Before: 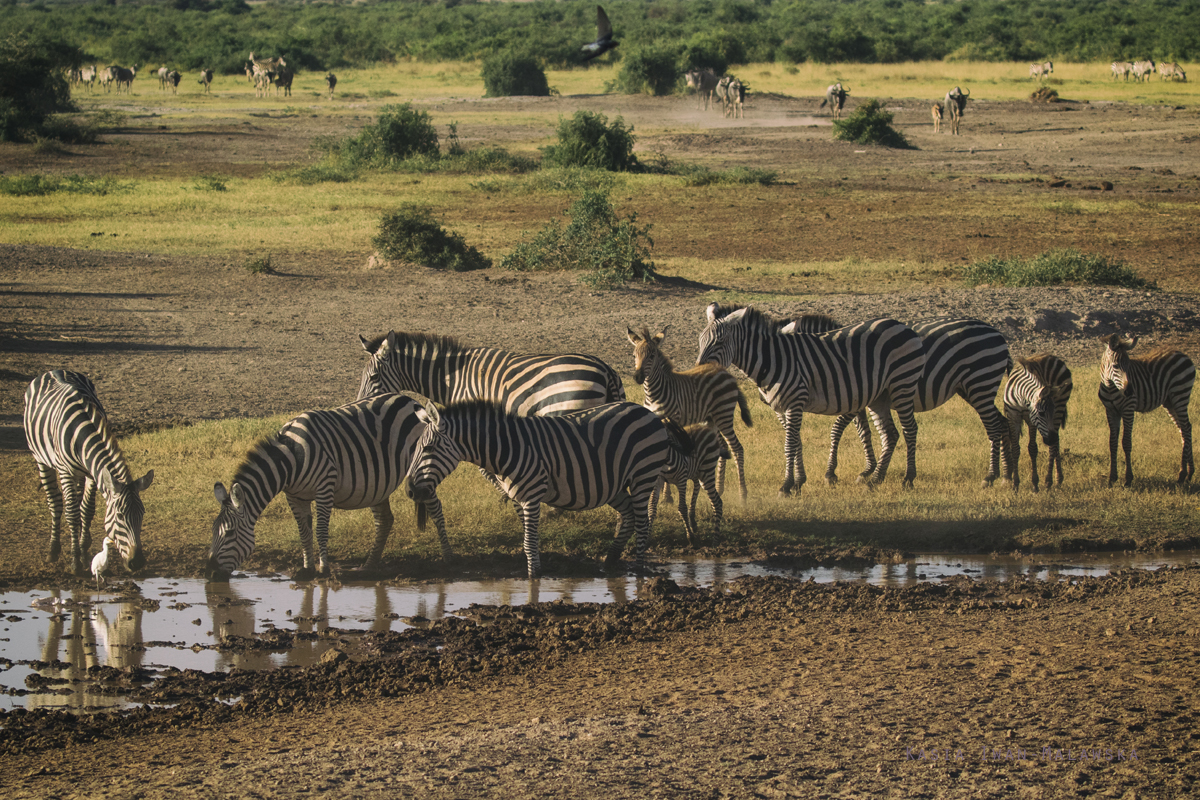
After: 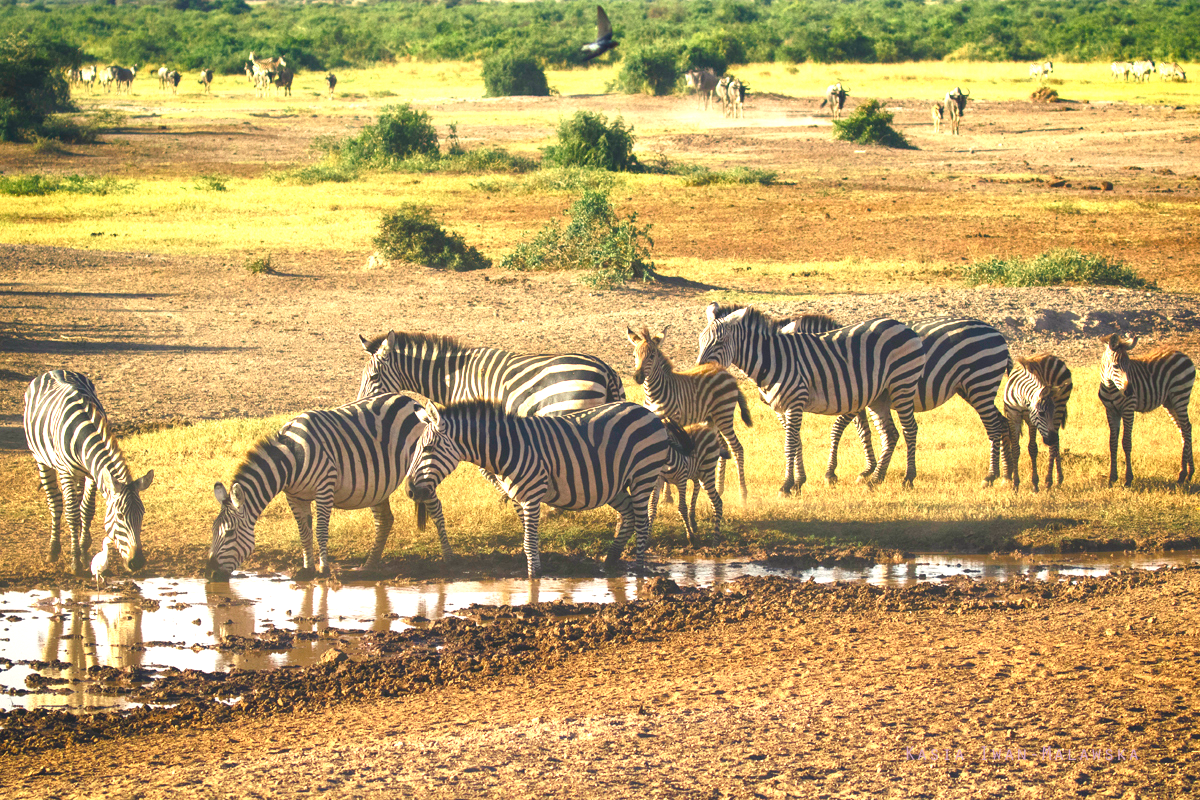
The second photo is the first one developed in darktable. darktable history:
exposure: black level correction 0, exposure 1.625 EV, compensate exposure bias true, compensate highlight preservation false
color balance rgb: shadows lift › chroma 3%, shadows lift › hue 280.8°, power › hue 330°, highlights gain › chroma 3%, highlights gain › hue 75.6°, global offset › luminance 0.7%, perceptual saturation grading › global saturation 20%, perceptual saturation grading › highlights -25%, perceptual saturation grading › shadows 50%, global vibrance 20.33%
